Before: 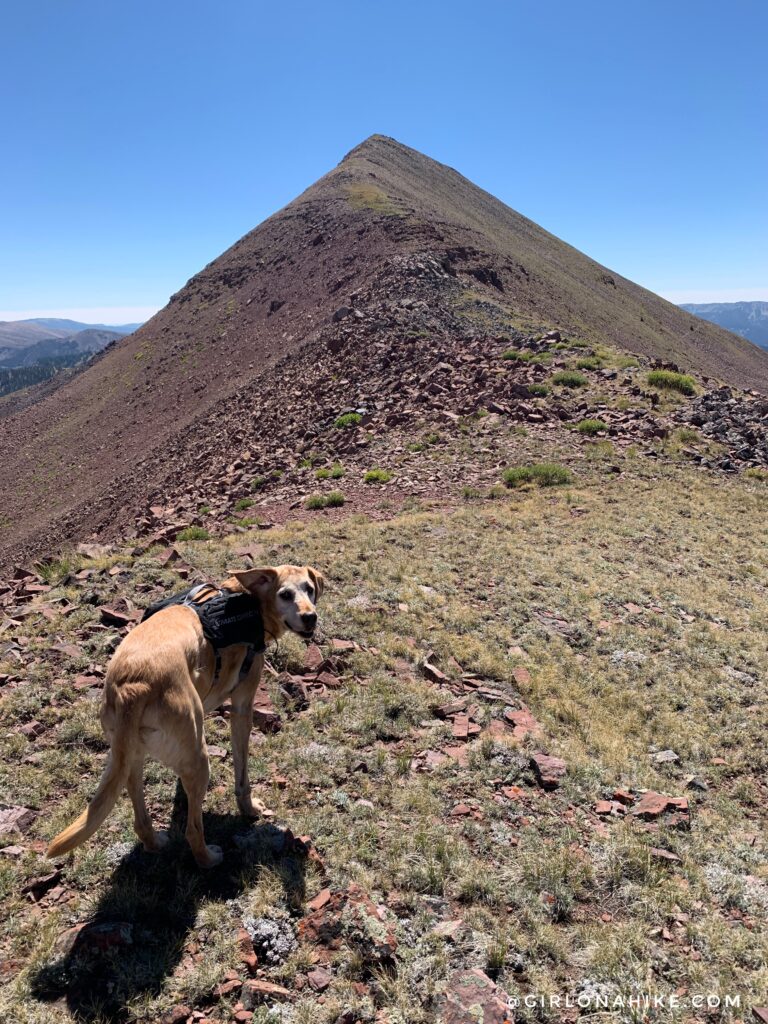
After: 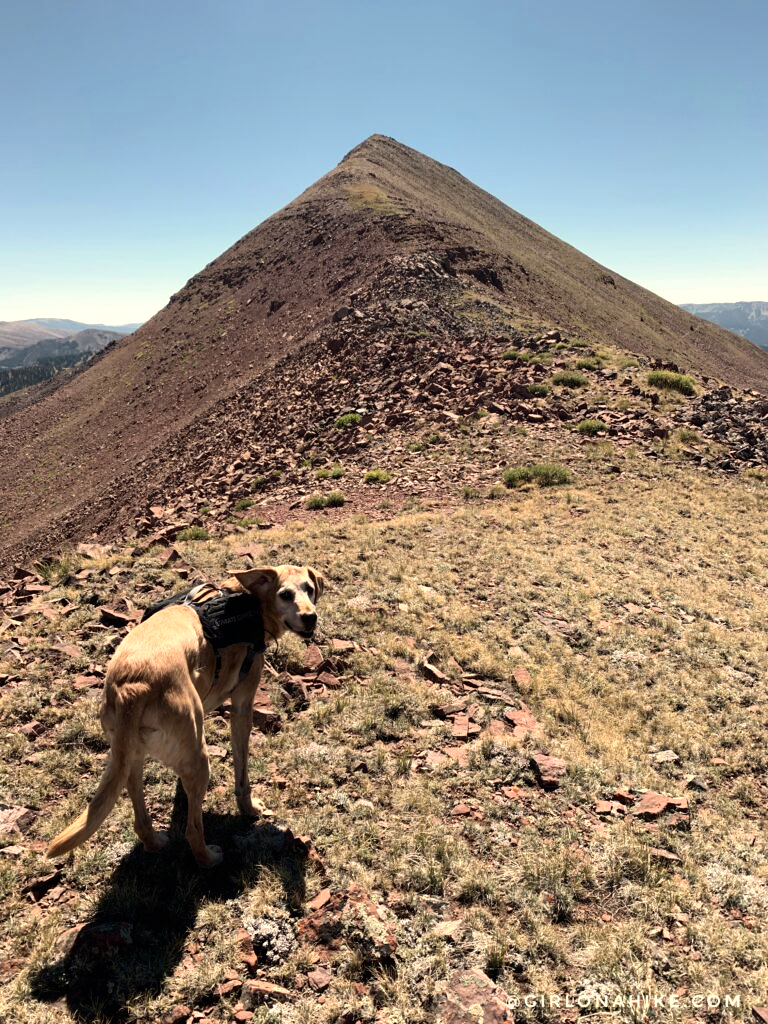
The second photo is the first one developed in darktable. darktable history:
tone equalizer: -8 EV -0.417 EV, -7 EV -0.389 EV, -6 EV -0.333 EV, -5 EV -0.222 EV, -3 EV 0.222 EV, -2 EV 0.333 EV, -1 EV 0.389 EV, +0 EV 0.417 EV, edges refinement/feathering 500, mask exposure compensation -1.57 EV, preserve details no
white balance: red 1.123, blue 0.83
contrast brightness saturation: contrast 0.11, saturation -0.17
